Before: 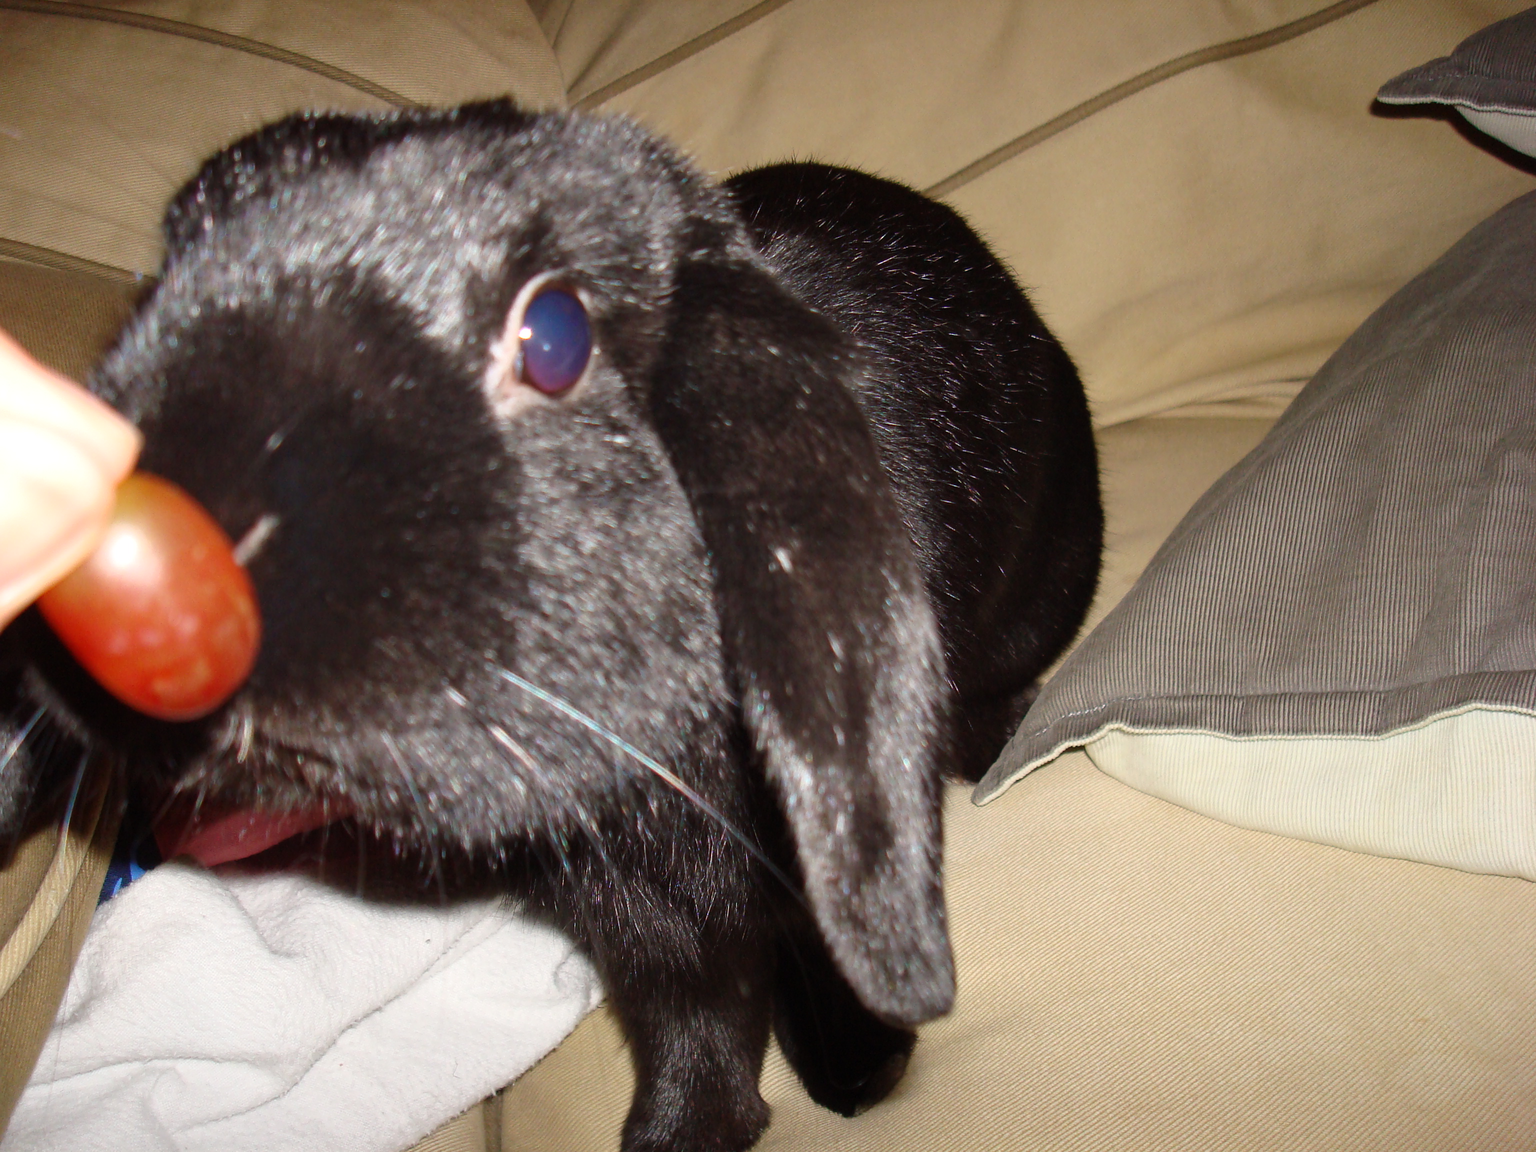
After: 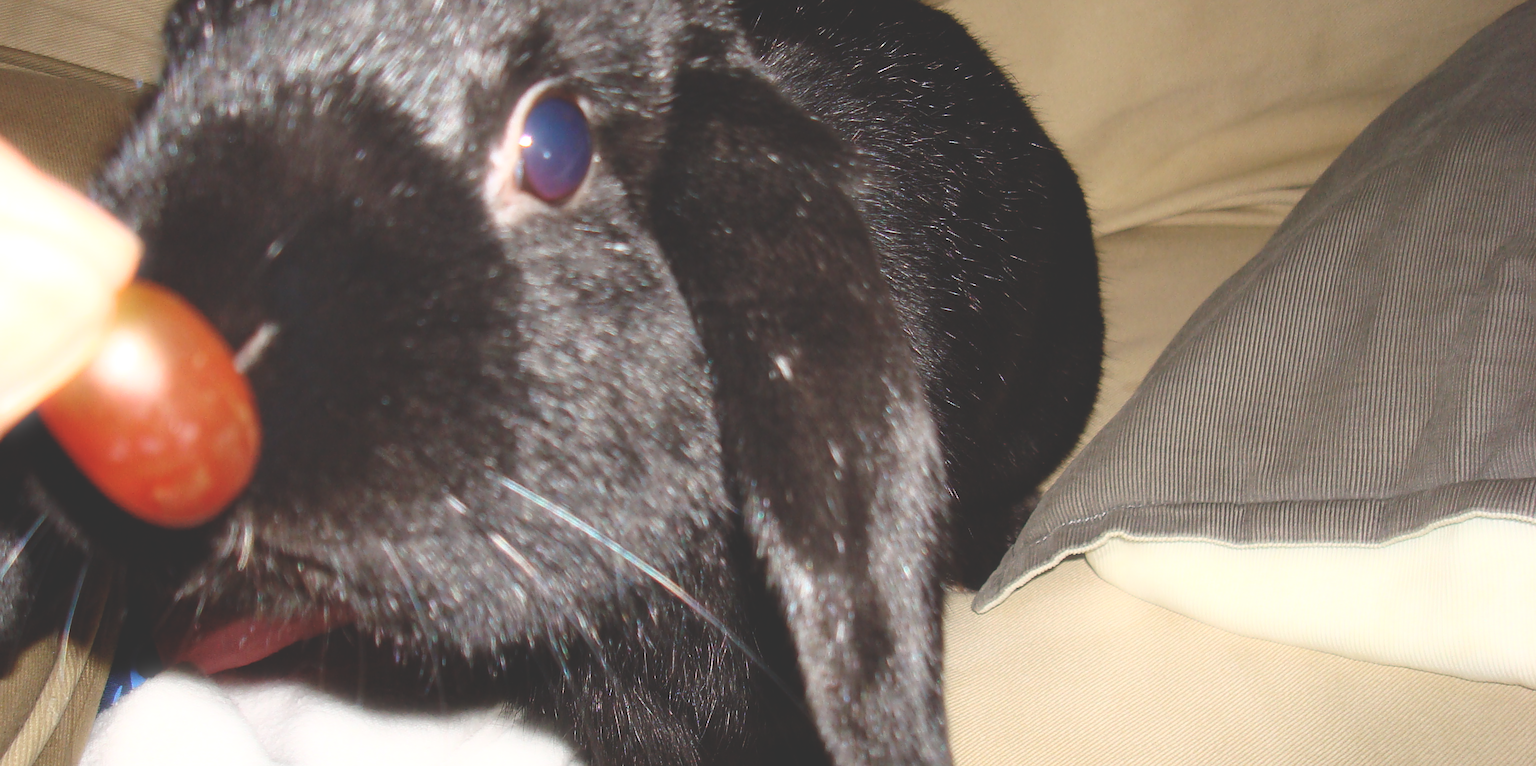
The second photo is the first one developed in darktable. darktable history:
bloom: size 5%, threshold 95%, strength 15%
exposure: black level correction -0.03, compensate highlight preservation false
crop: top 16.727%, bottom 16.727%
sharpen: amount 0.2
